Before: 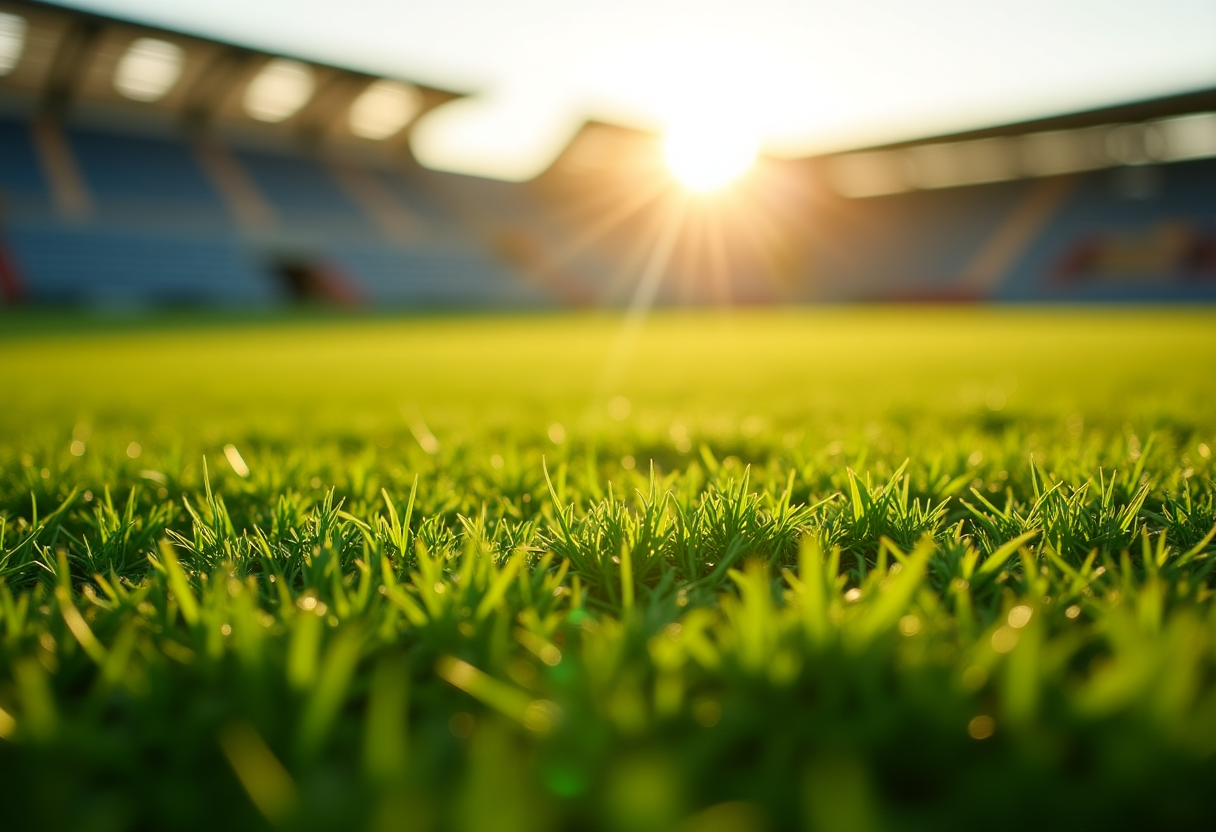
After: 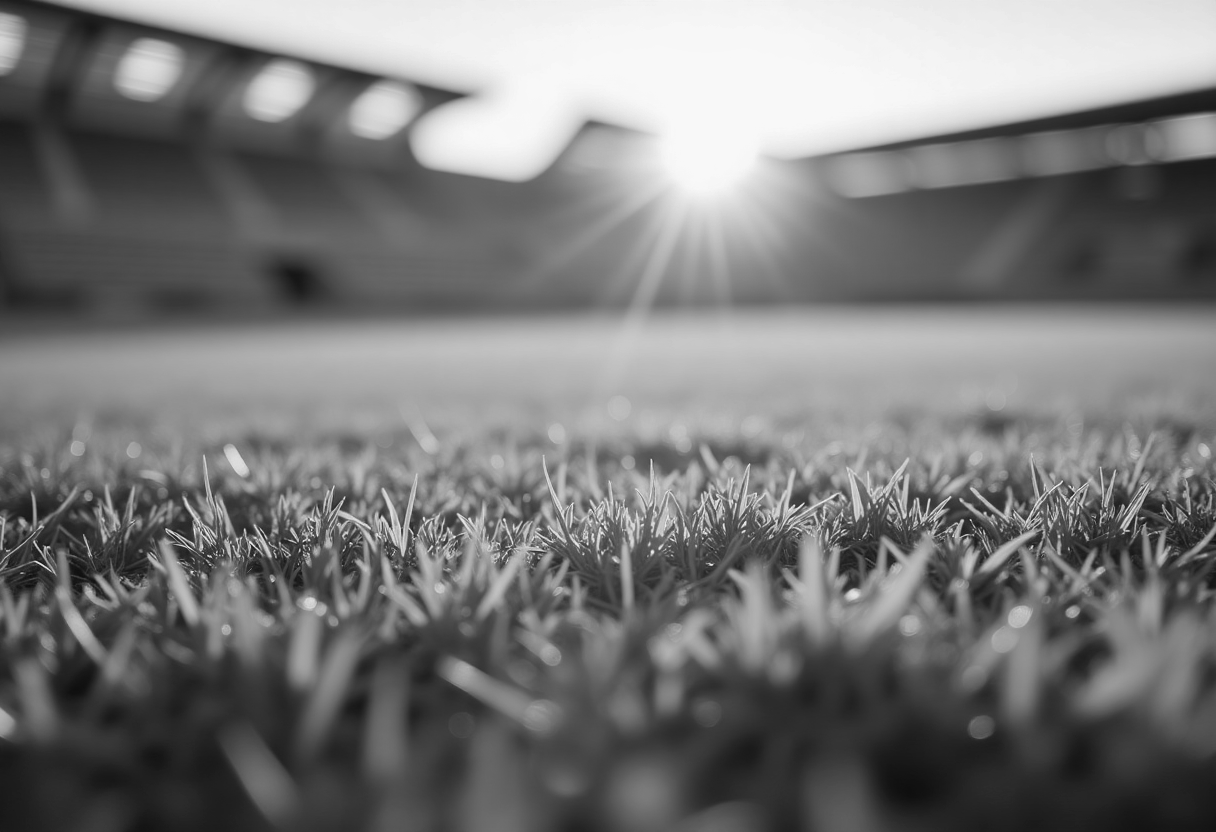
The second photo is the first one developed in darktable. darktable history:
monochrome: on, module defaults
shadows and highlights: shadows 43.71, white point adjustment -1.46, soften with gaussian
